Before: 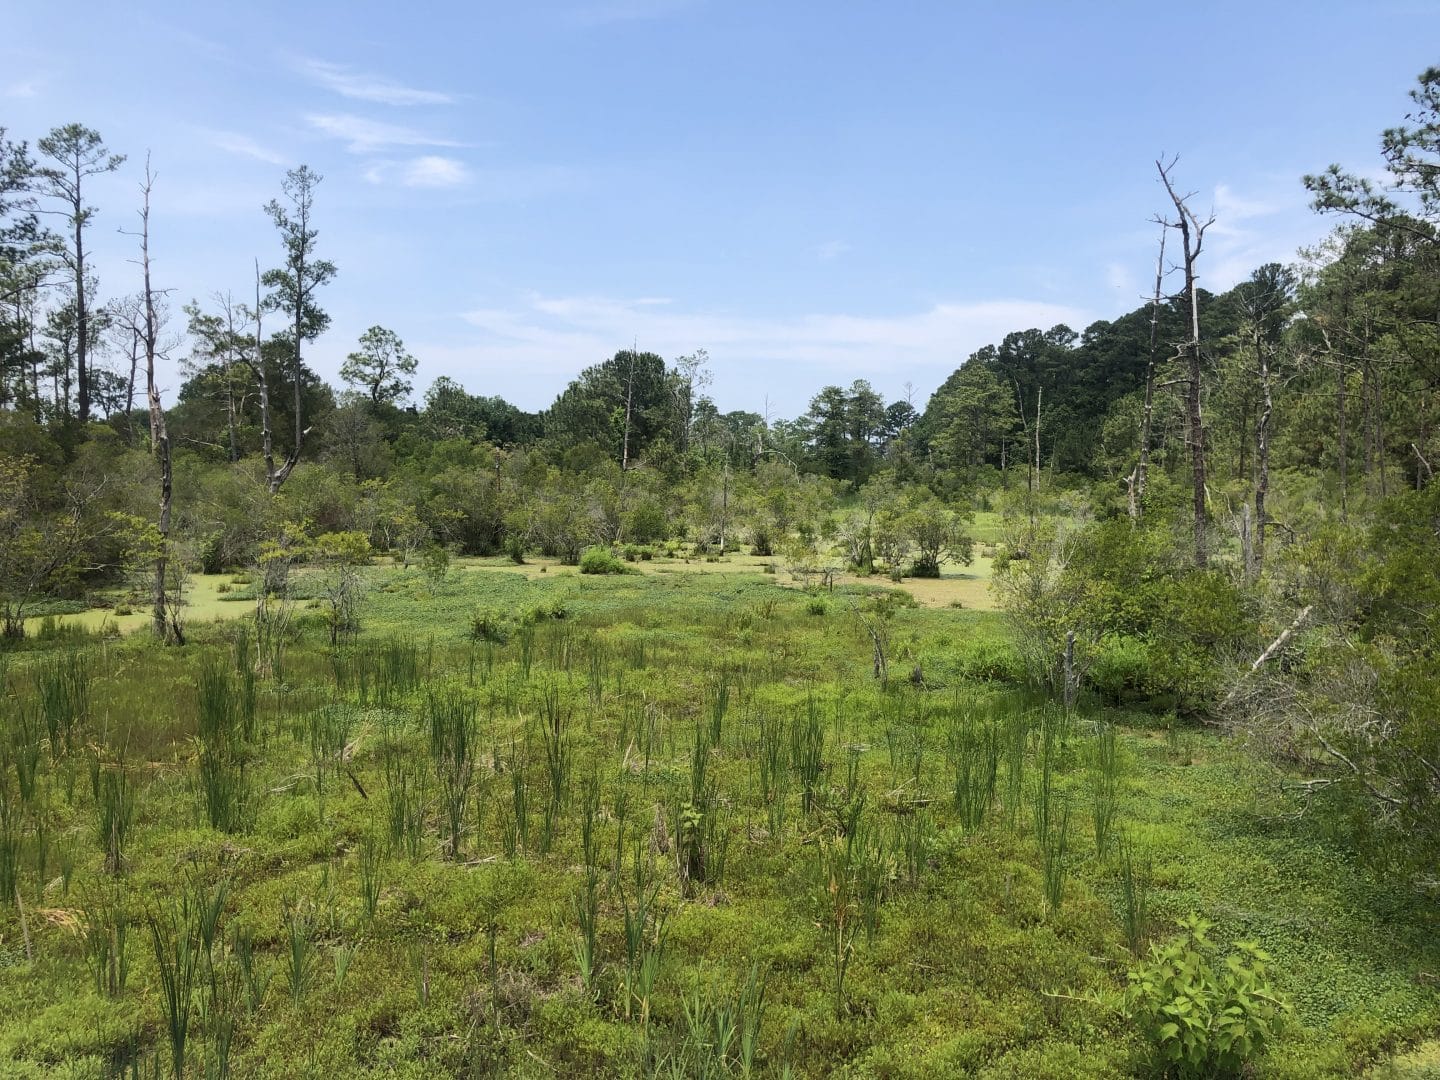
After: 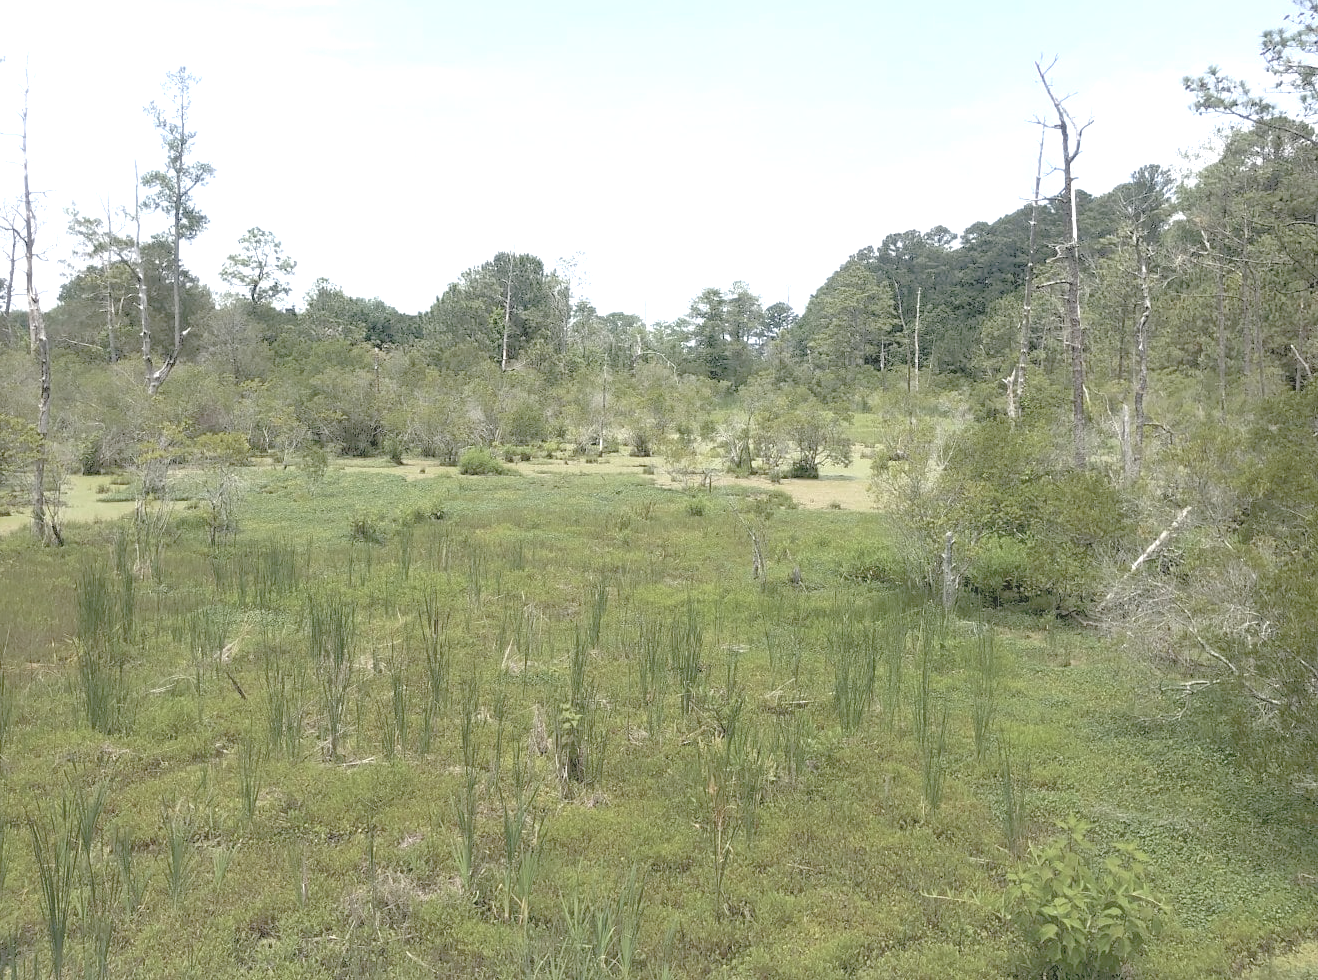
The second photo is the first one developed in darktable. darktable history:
crop and rotate: left 8.461%, top 9.189%
exposure: black level correction 0.009, exposure 1.436 EV, compensate highlight preservation false
color zones: curves: ch0 [(0, 0.487) (0.241, 0.395) (0.434, 0.373) (0.658, 0.412) (0.838, 0.487)]; ch1 [(0, 0) (0.053, 0.053) (0.211, 0.202) (0.579, 0.259) (0.781, 0.241)]
local contrast: detail 69%
tone curve: curves: ch0 [(0, 0) (0.003, 0.238) (0.011, 0.238) (0.025, 0.242) (0.044, 0.256) (0.069, 0.277) (0.1, 0.294) (0.136, 0.315) (0.177, 0.345) (0.224, 0.379) (0.277, 0.419) (0.335, 0.463) (0.399, 0.511) (0.468, 0.566) (0.543, 0.627) (0.623, 0.687) (0.709, 0.75) (0.801, 0.824) (0.898, 0.89) (1, 1)], color space Lab, independent channels, preserve colors none
